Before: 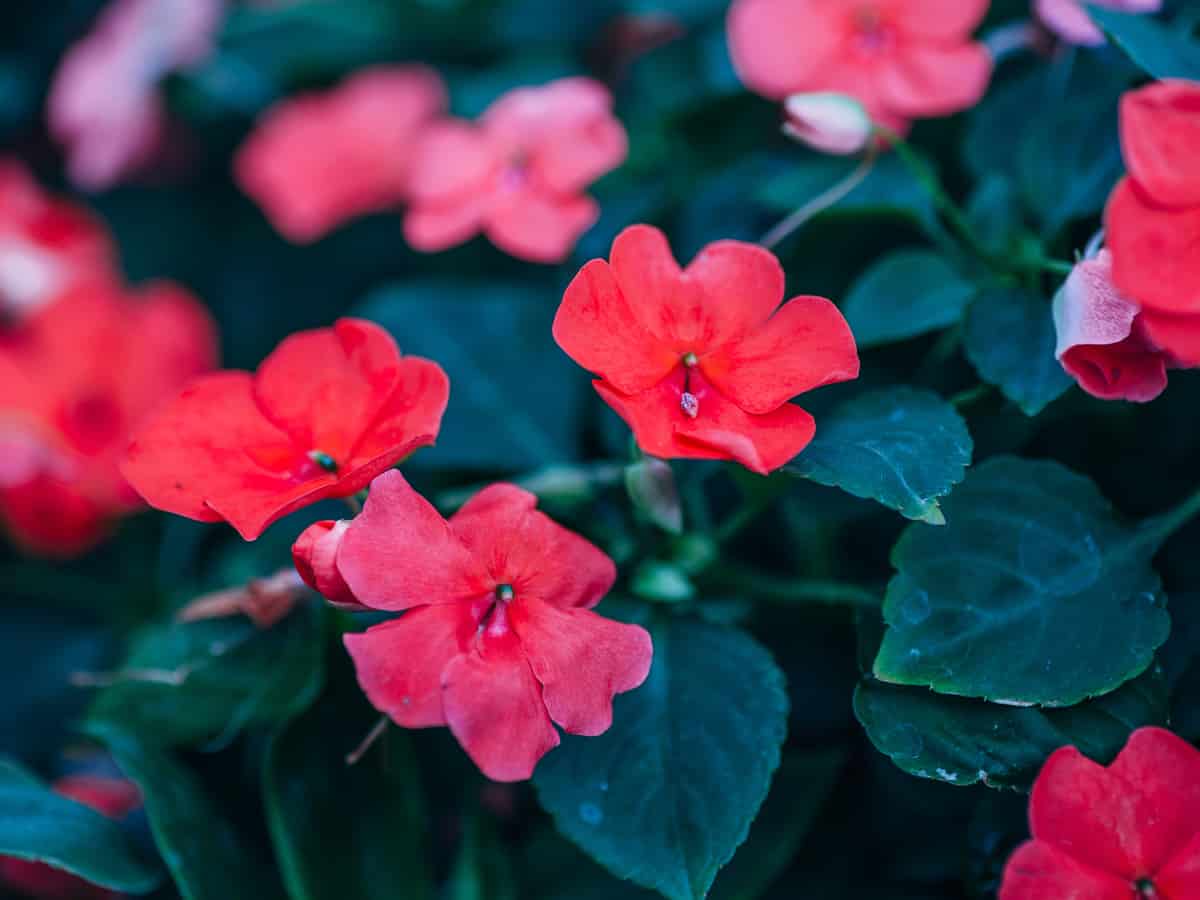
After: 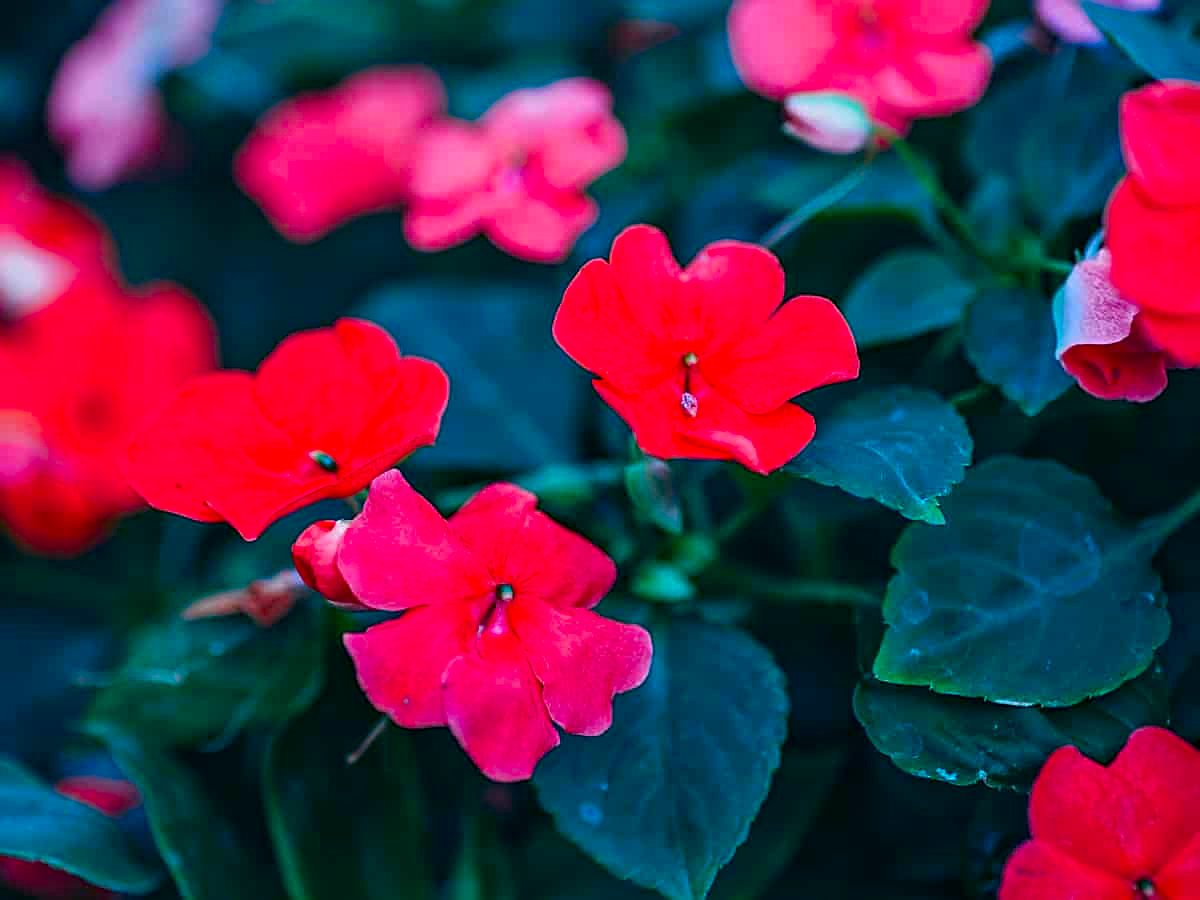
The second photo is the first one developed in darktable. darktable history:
haze removal: adaptive false
color correction: highlights a* -7.41, highlights b* 1.05, shadows a* -3.11, saturation 1.44
sharpen: on, module defaults
